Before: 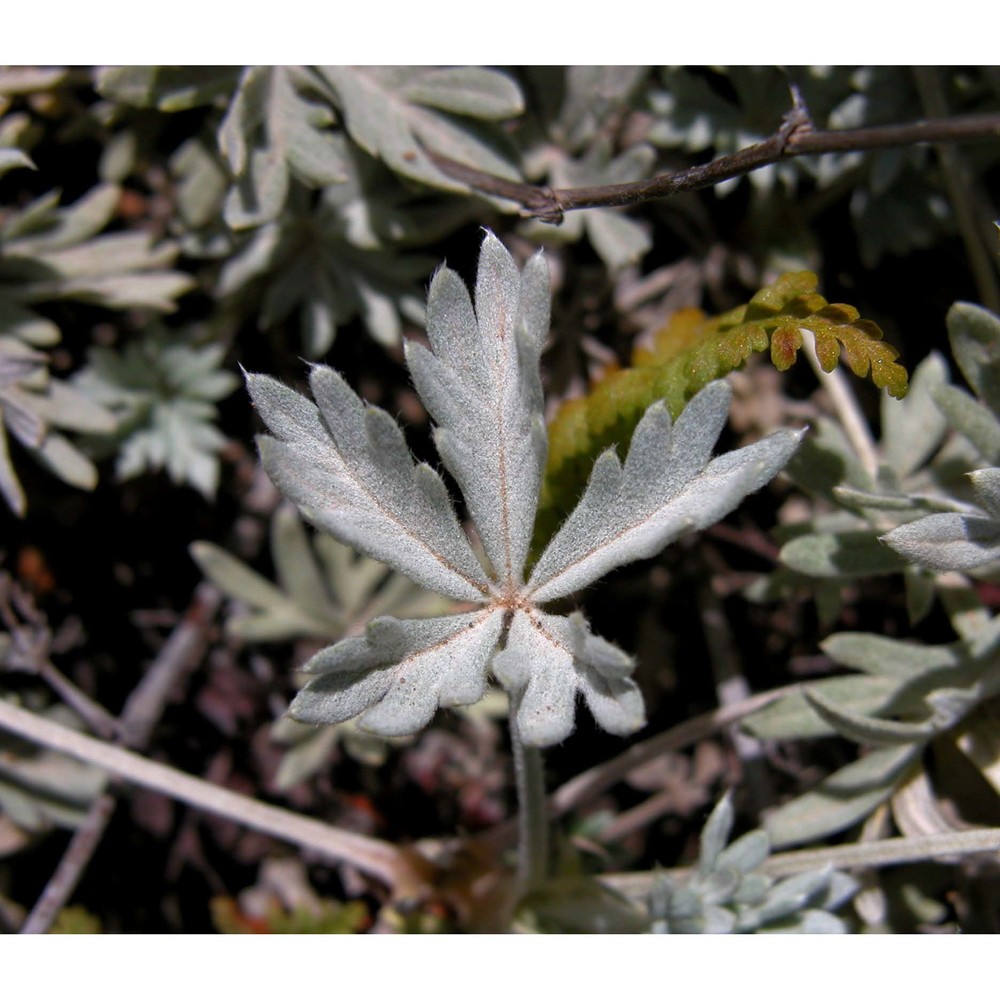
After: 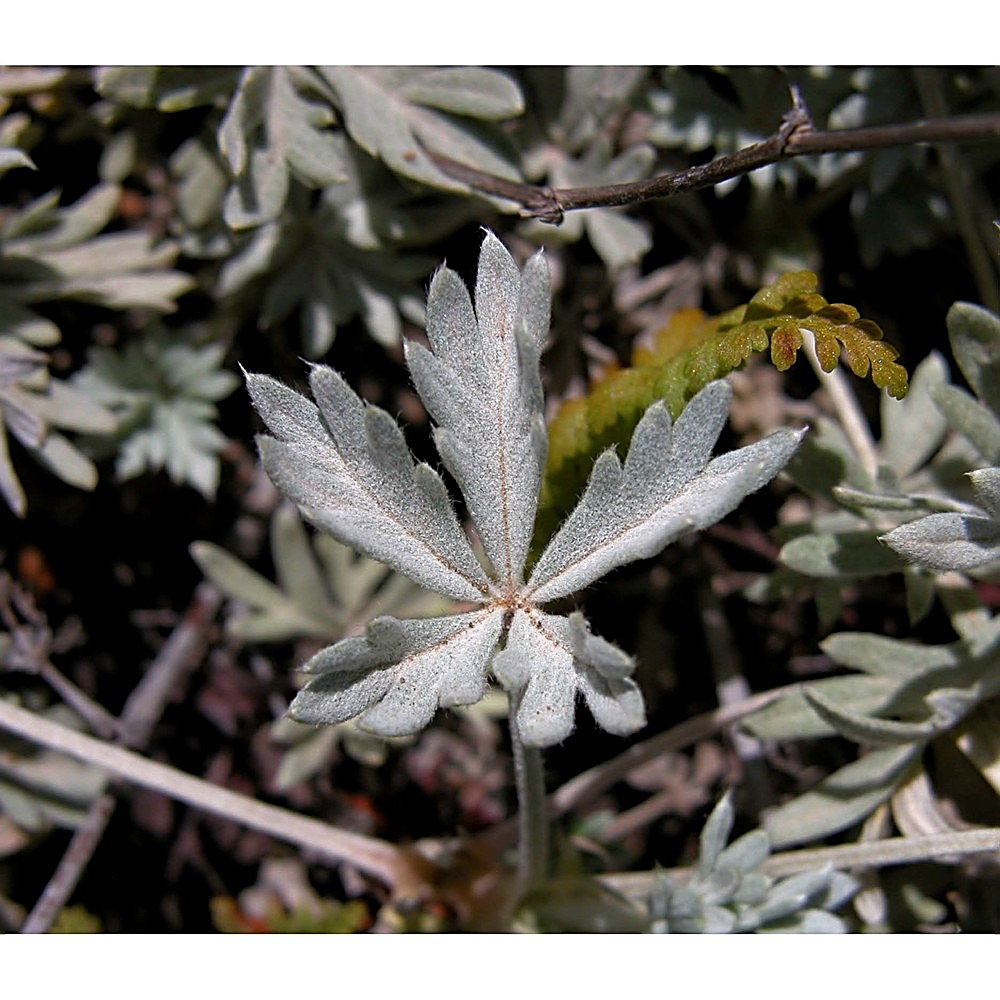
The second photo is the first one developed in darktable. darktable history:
sharpen: amount 0.999
